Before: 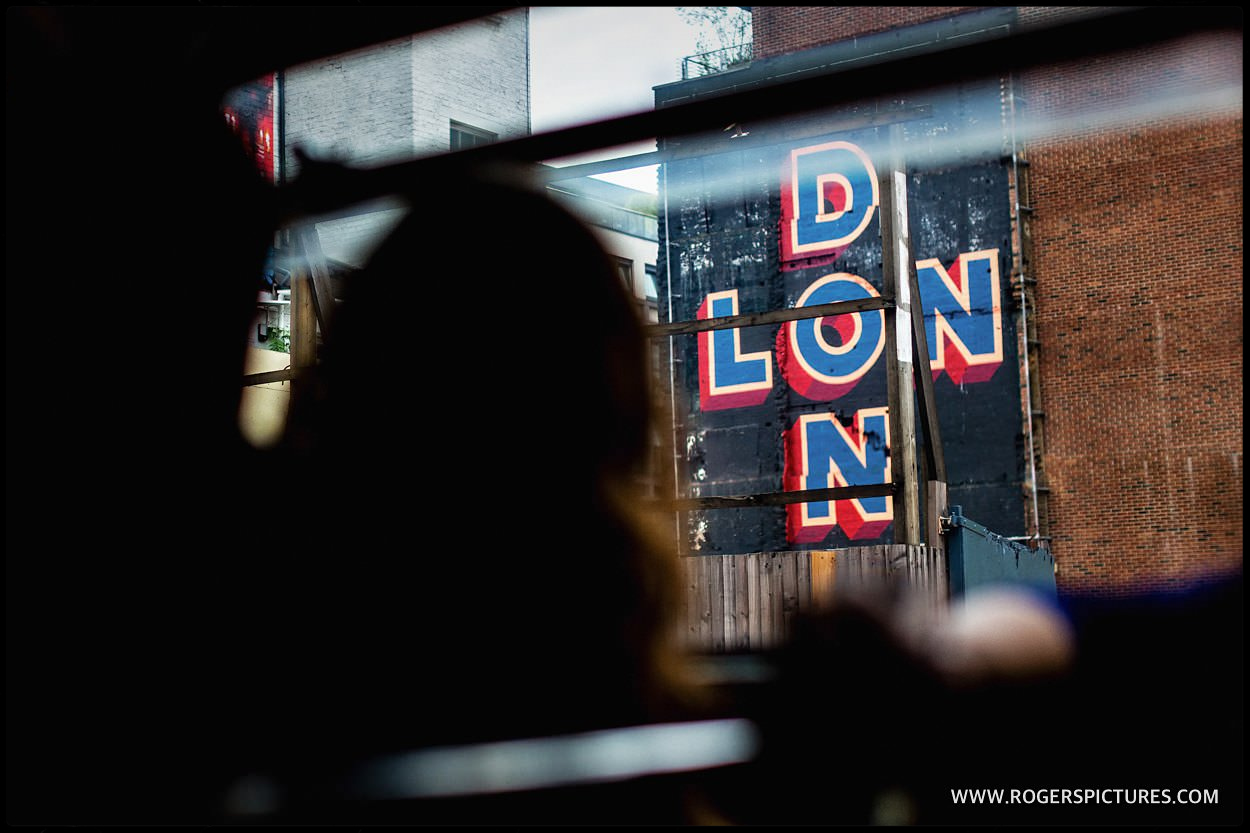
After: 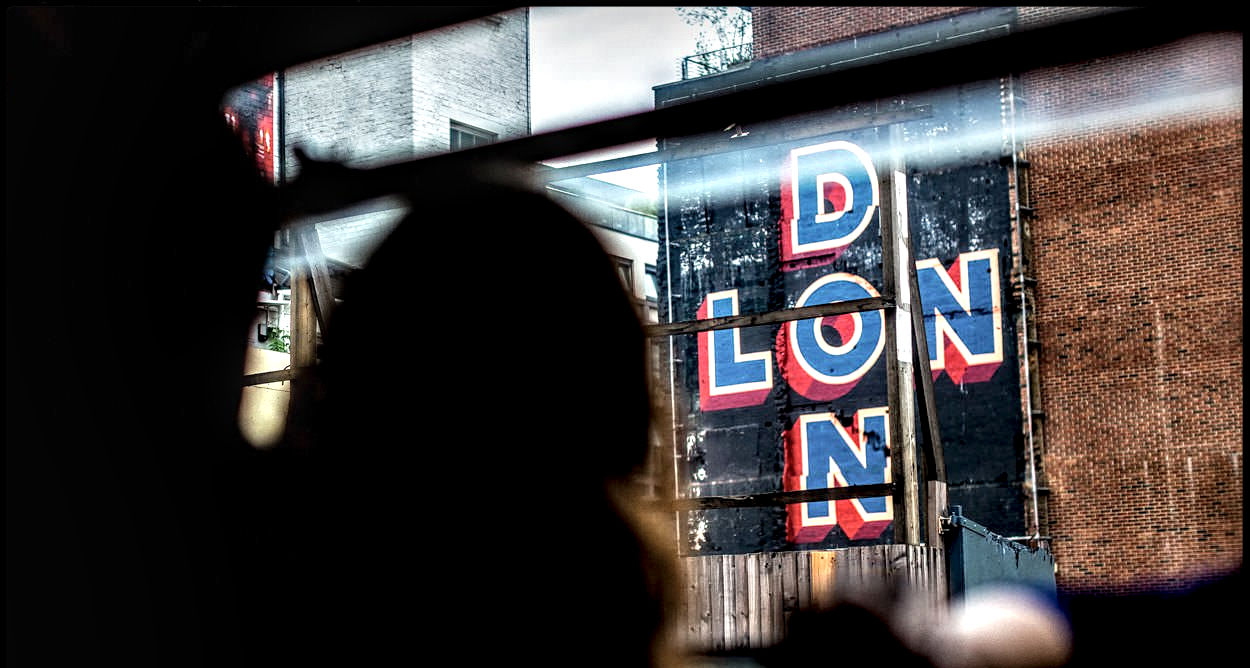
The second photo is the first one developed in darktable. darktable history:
local contrast: detail 203%
crop: bottom 19.723%
